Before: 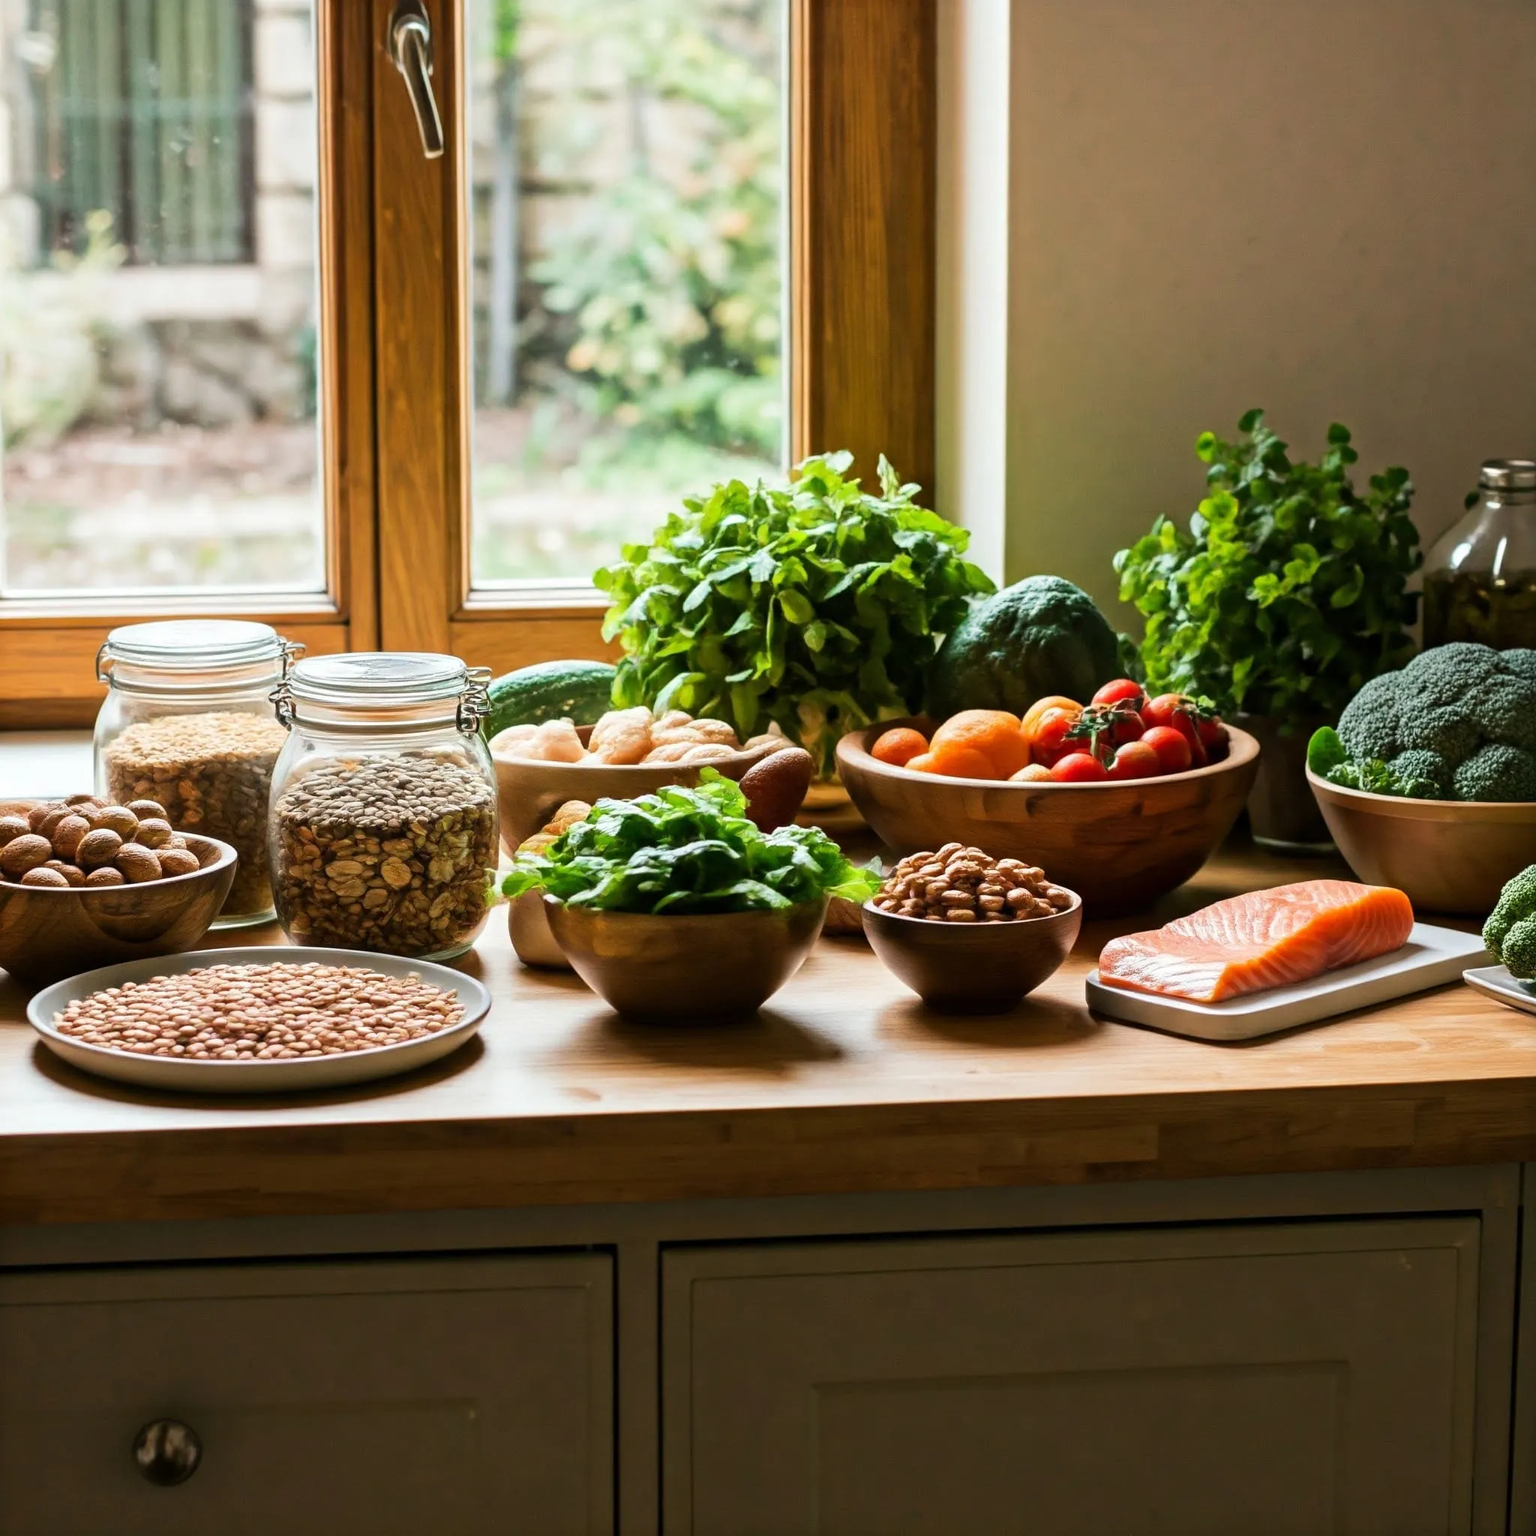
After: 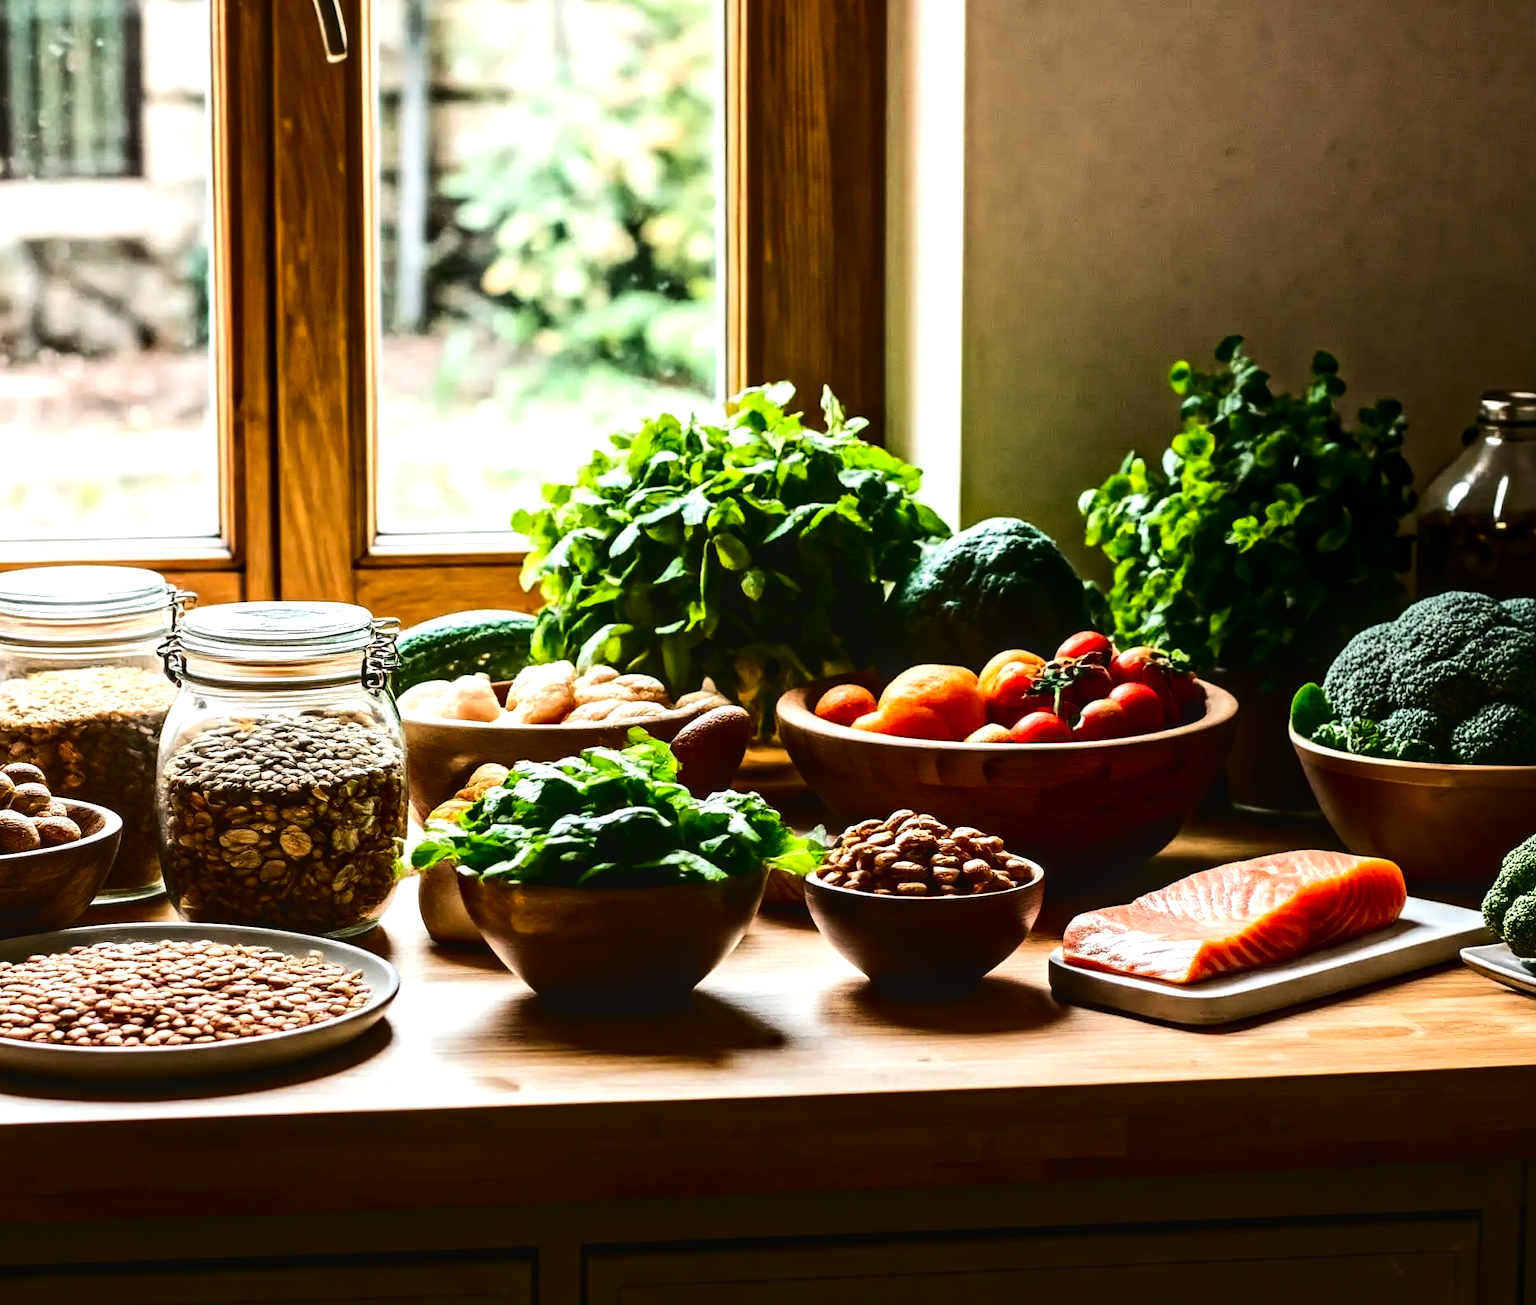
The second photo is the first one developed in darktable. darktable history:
crop: left 8.155%, top 6.611%, bottom 15.385%
tone equalizer: -8 EV -0.75 EV, -7 EV -0.7 EV, -6 EV -0.6 EV, -5 EV -0.4 EV, -3 EV 0.4 EV, -2 EV 0.6 EV, -1 EV 0.7 EV, +0 EV 0.75 EV, edges refinement/feathering 500, mask exposure compensation -1.57 EV, preserve details no
contrast brightness saturation: contrast 0.19, brightness -0.24, saturation 0.11
local contrast: on, module defaults
